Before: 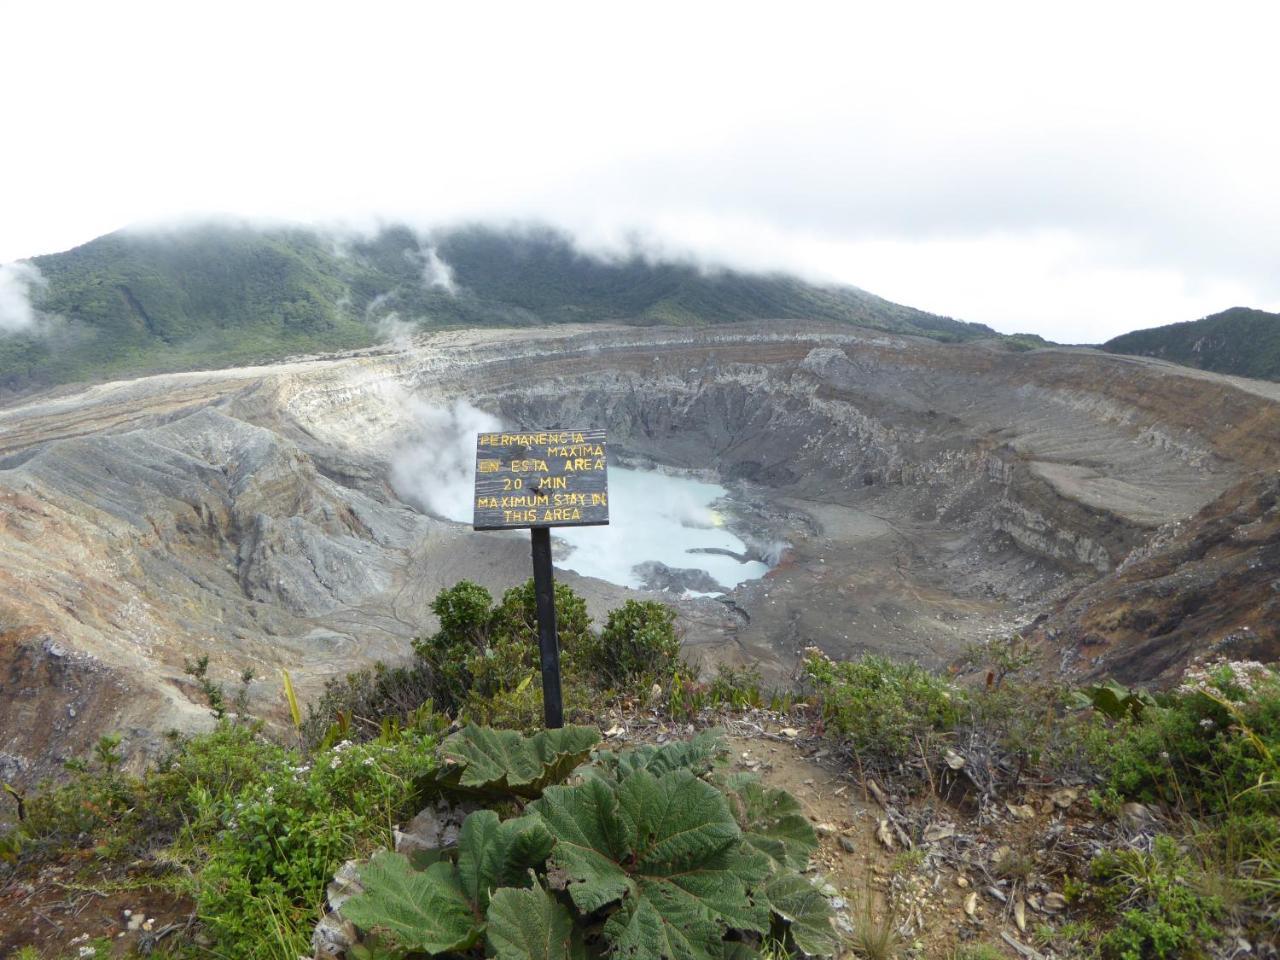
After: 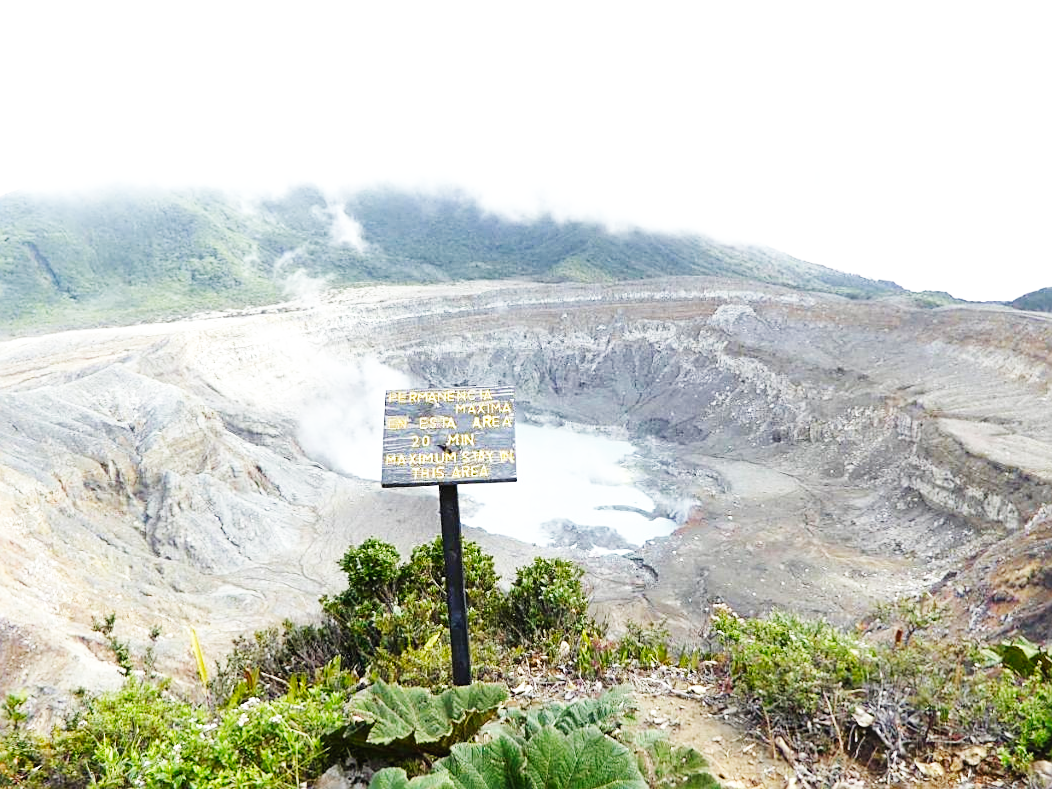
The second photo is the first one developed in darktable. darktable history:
lens correction: scale 1, crop 1, focal 35, aperture 7.1, distance 1000, camera "Canon EOS 6D", lens "Sigma 35mm f/1.4 DG HSM"
base curve: curves: ch0 [(0, 0.003) (0.001, 0.002) (0.006, 0.004) (0.02, 0.022) (0.048, 0.086) (0.094, 0.234) (0.162, 0.431) (0.258, 0.629) (0.385, 0.8) (0.548, 0.918) (0.751, 0.988) (1, 1)], preserve colors none
sharpen: on, module defaults
contrast brightness saturation: contrast 0.05
crop and rotate: left 7.196%, top 4.574%, right 10.605%, bottom 13.178%
